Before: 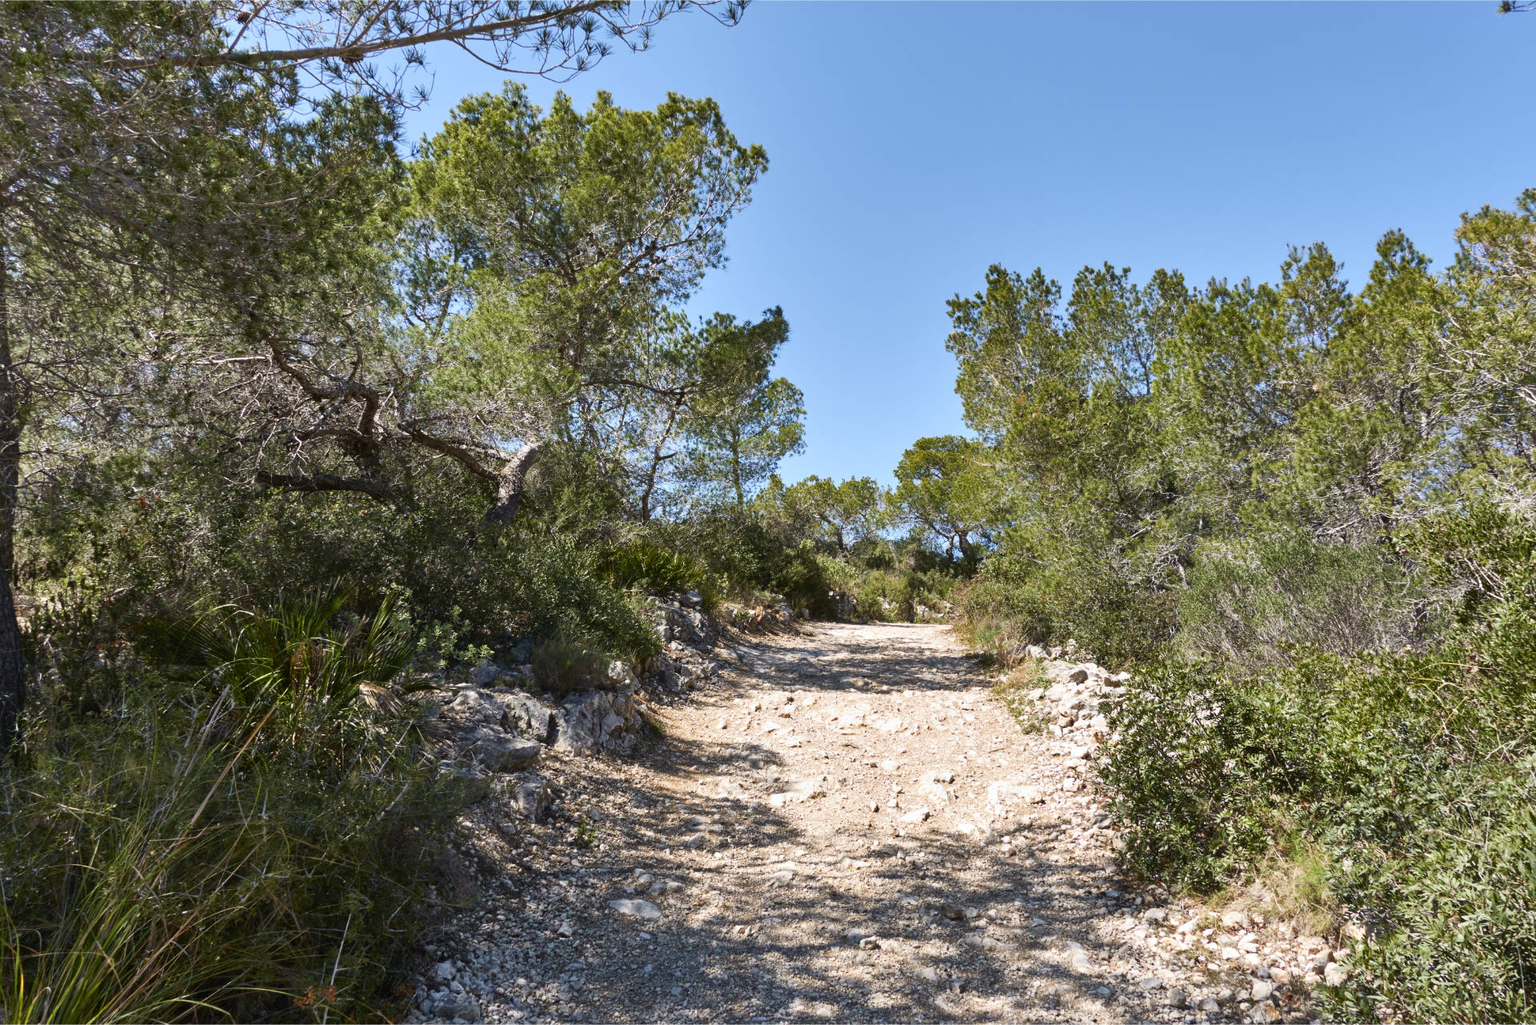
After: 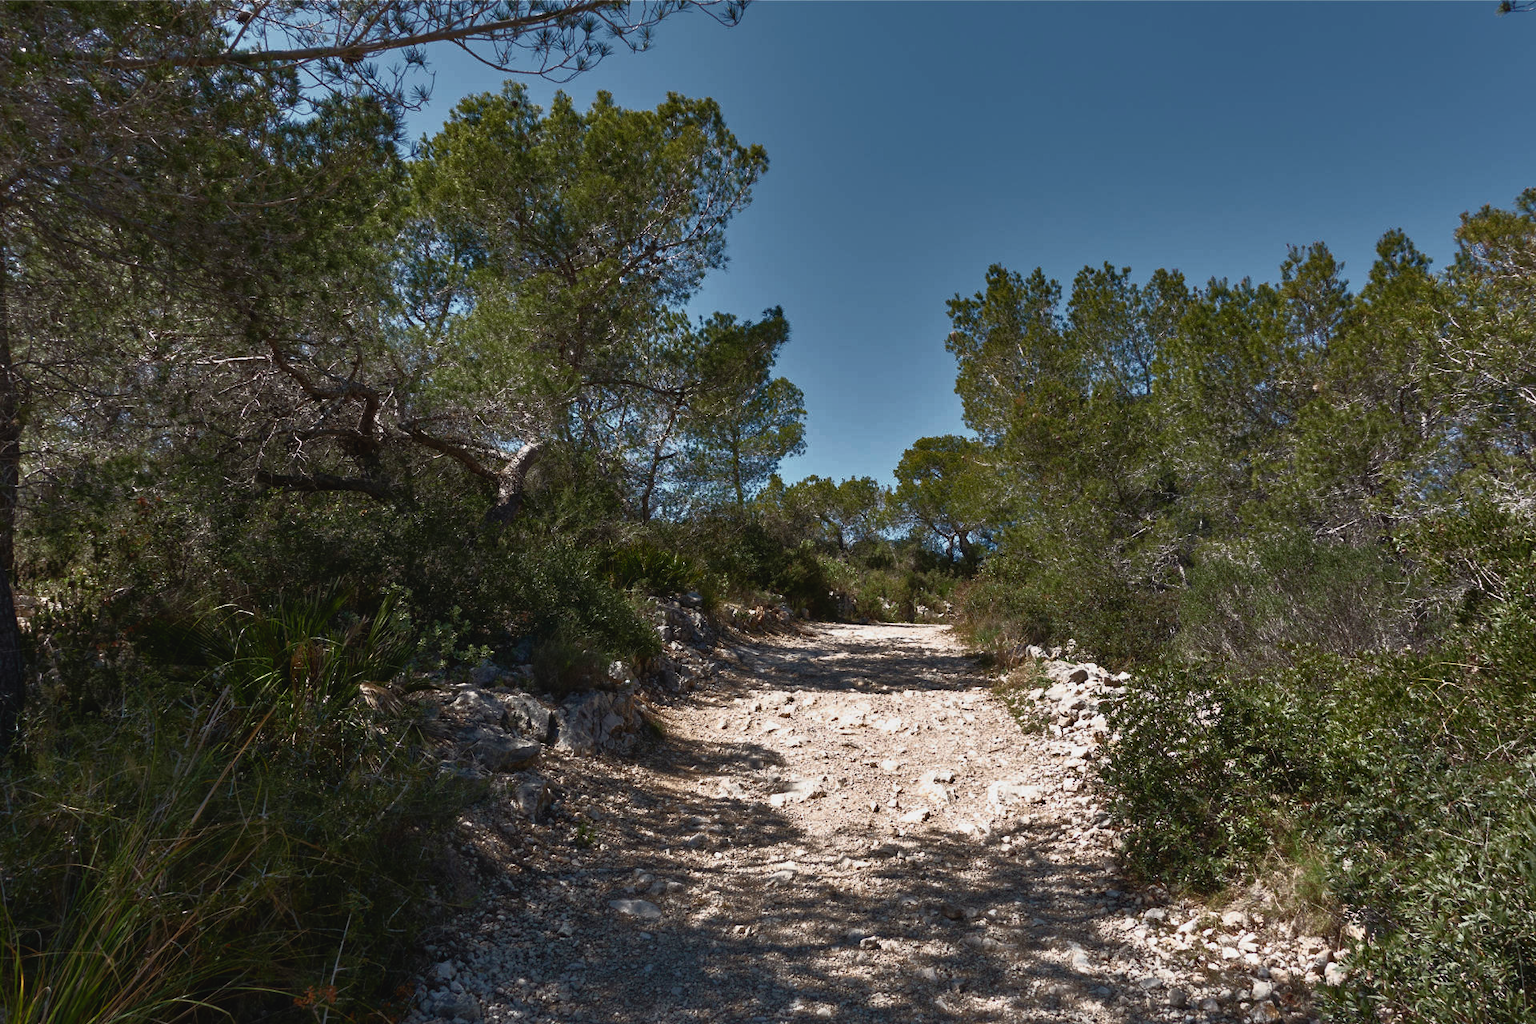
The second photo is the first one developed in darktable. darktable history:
contrast brightness saturation: contrast -0.08, brightness -0.04, saturation -0.11
base curve: curves: ch0 [(0, 0) (0.564, 0.291) (0.802, 0.731) (1, 1)]
